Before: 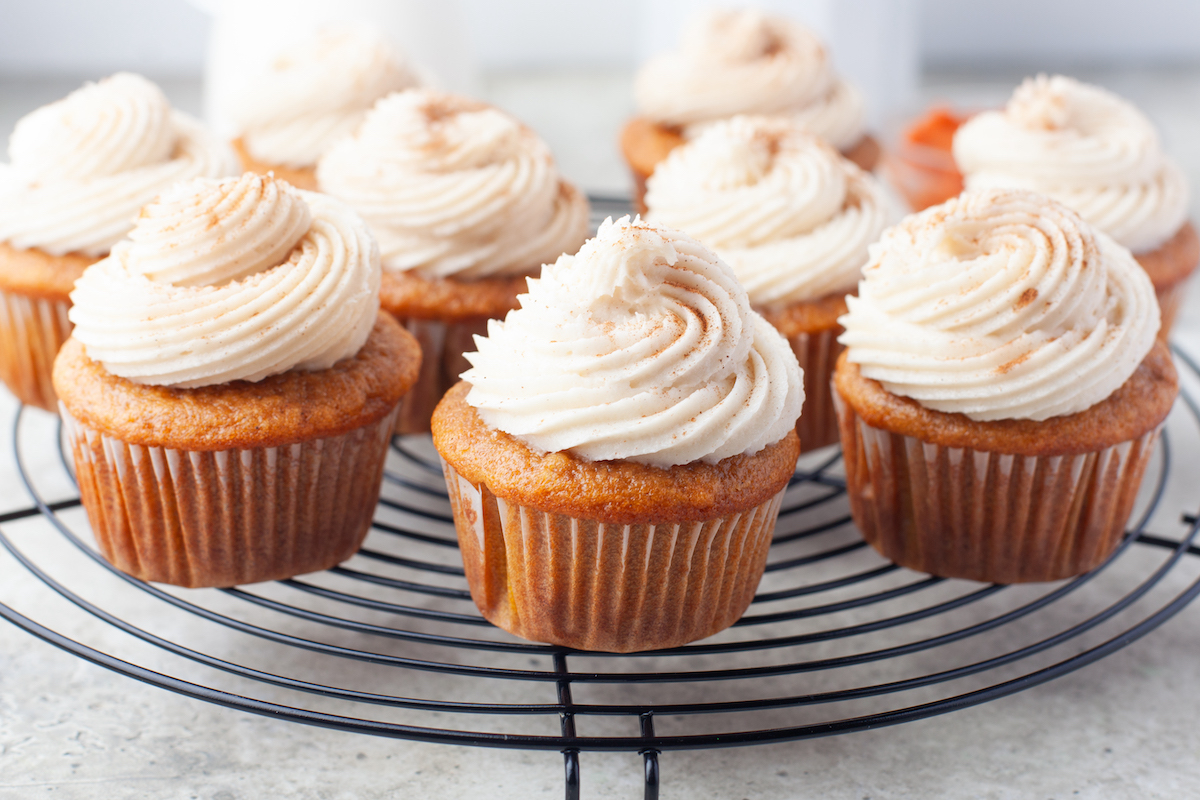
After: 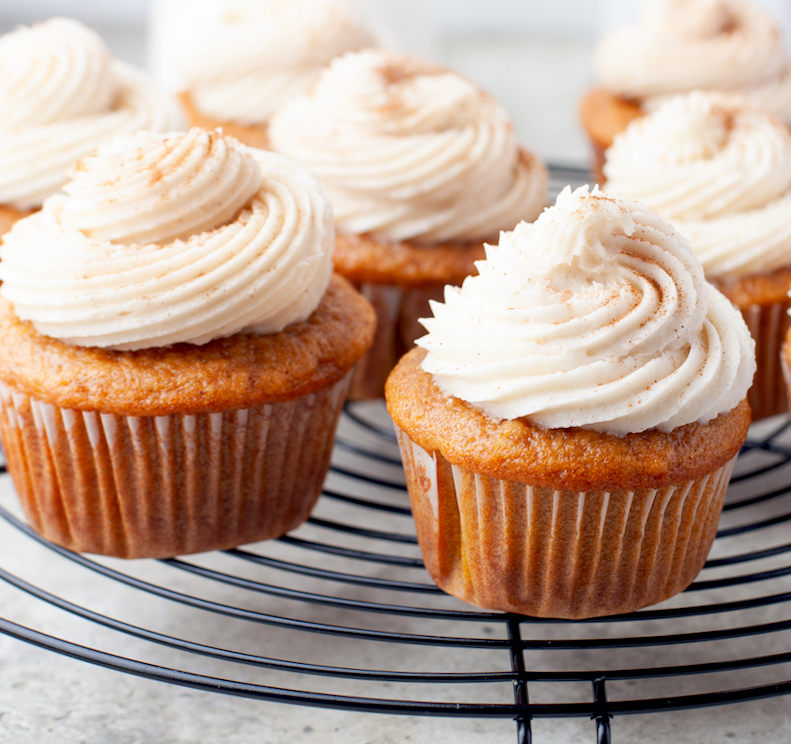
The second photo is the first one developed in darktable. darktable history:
exposure: black level correction 0.011, compensate highlight preservation false
rotate and perspective: rotation 0.679°, lens shift (horizontal) 0.136, crop left 0.009, crop right 0.991, crop top 0.078, crop bottom 0.95
crop and rotate: left 6.617%, right 26.717%
